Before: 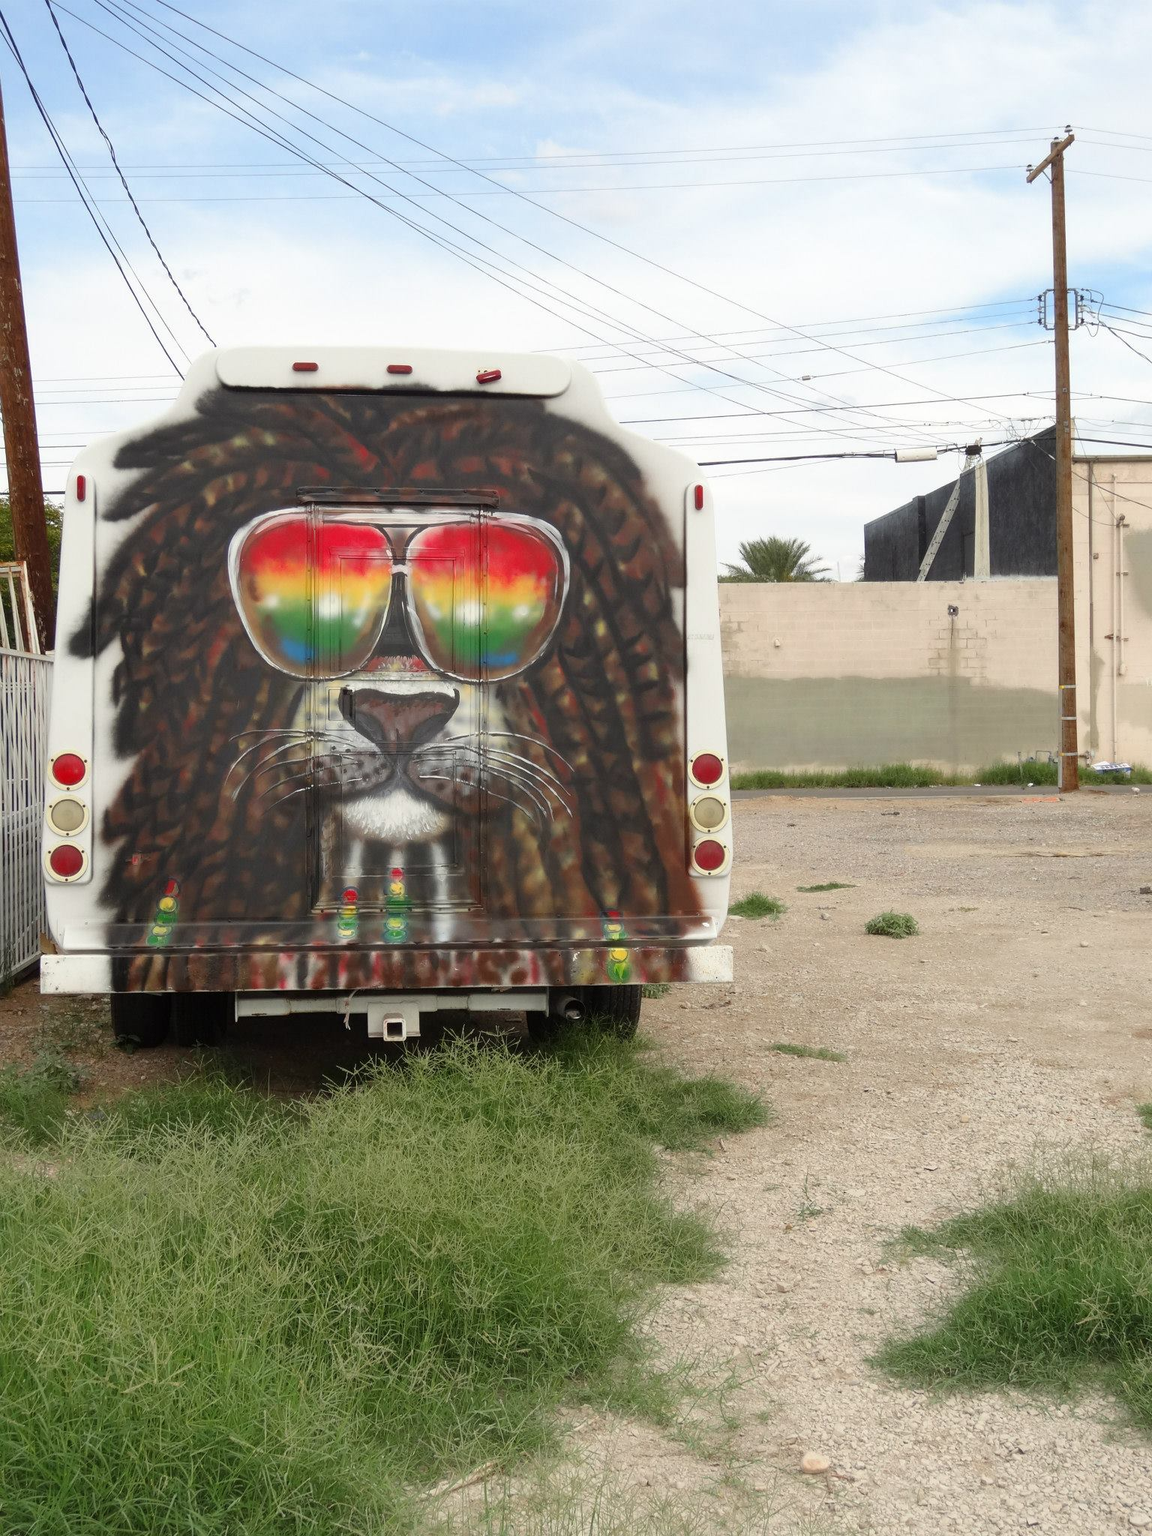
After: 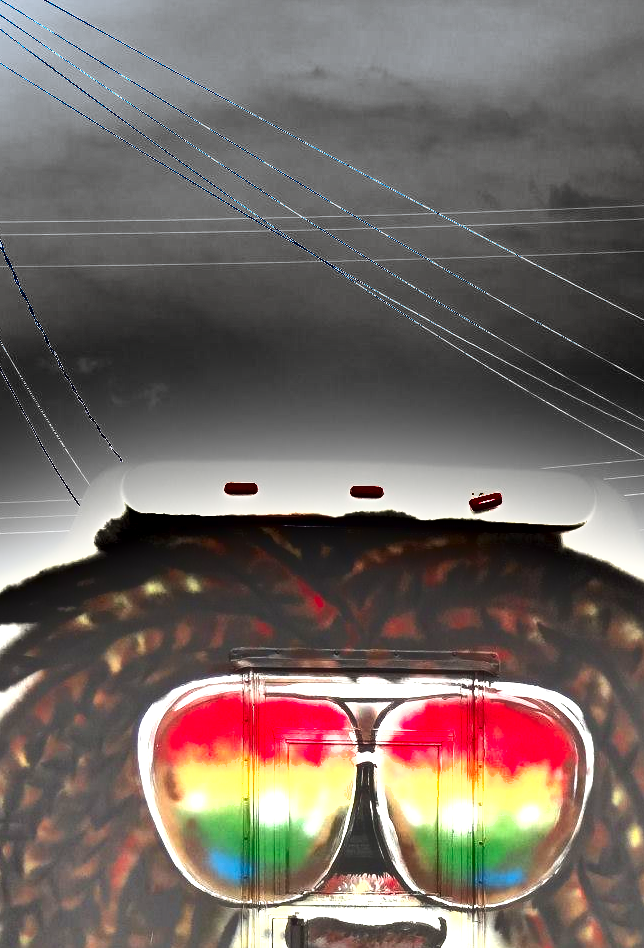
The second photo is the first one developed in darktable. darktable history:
exposure: black level correction 0, exposure 1.741 EV, compensate exposure bias true, compensate highlight preservation false
crop and rotate: left 10.817%, top 0.062%, right 47.194%, bottom 53.626%
white balance: emerald 1
shadows and highlights: white point adjustment -3.64, highlights -63.34, highlights color adjustment 42%, soften with gaussian
